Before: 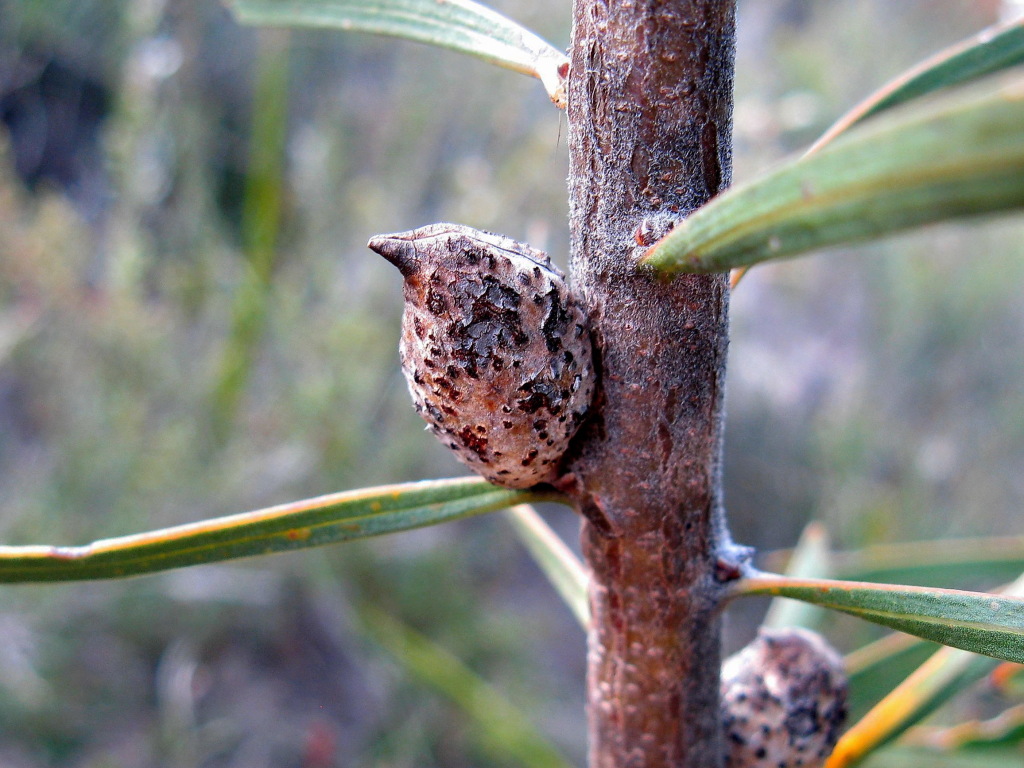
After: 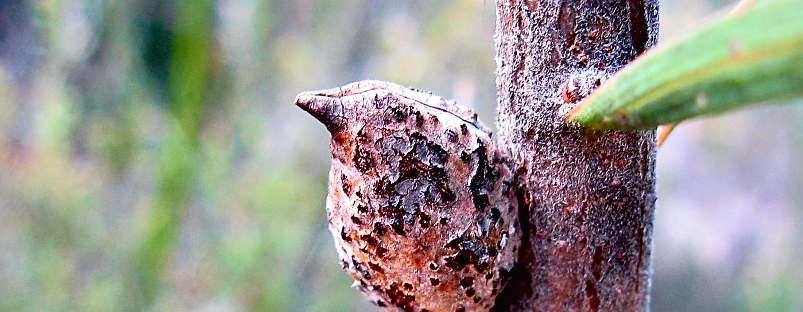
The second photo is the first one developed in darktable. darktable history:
tone curve: curves: ch0 [(0, 0.013) (0.054, 0.018) (0.205, 0.191) (0.289, 0.292) (0.39, 0.424) (0.493, 0.551) (0.647, 0.752) (0.796, 0.887) (1, 0.998)]; ch1 [(0, 0) (0.371, 0.339) (0.477, 0.452) (0.494, 0.495) (0.501, 0.501) (0.51, 0.516) (0.54, 0.557) (0.572, 0.605) (0.66, 0.701) (0.783, 0.804) (1, 1)]; ch2 [(0, 0) (0.32, 0.281) (0.403, 0.399) (0.441, 0.428) (0.47, 0.469) (0.498, 0.496) (0.524, 0.543) (0.551, 0.579) (0.633, 0.665) (0.7, 0.711) (1, 1)], color space Lab, independent channels
crop: left 7.185%, top 18.728%, right 14.32%, bottom 40.445%
sharpen: on, module defaults
